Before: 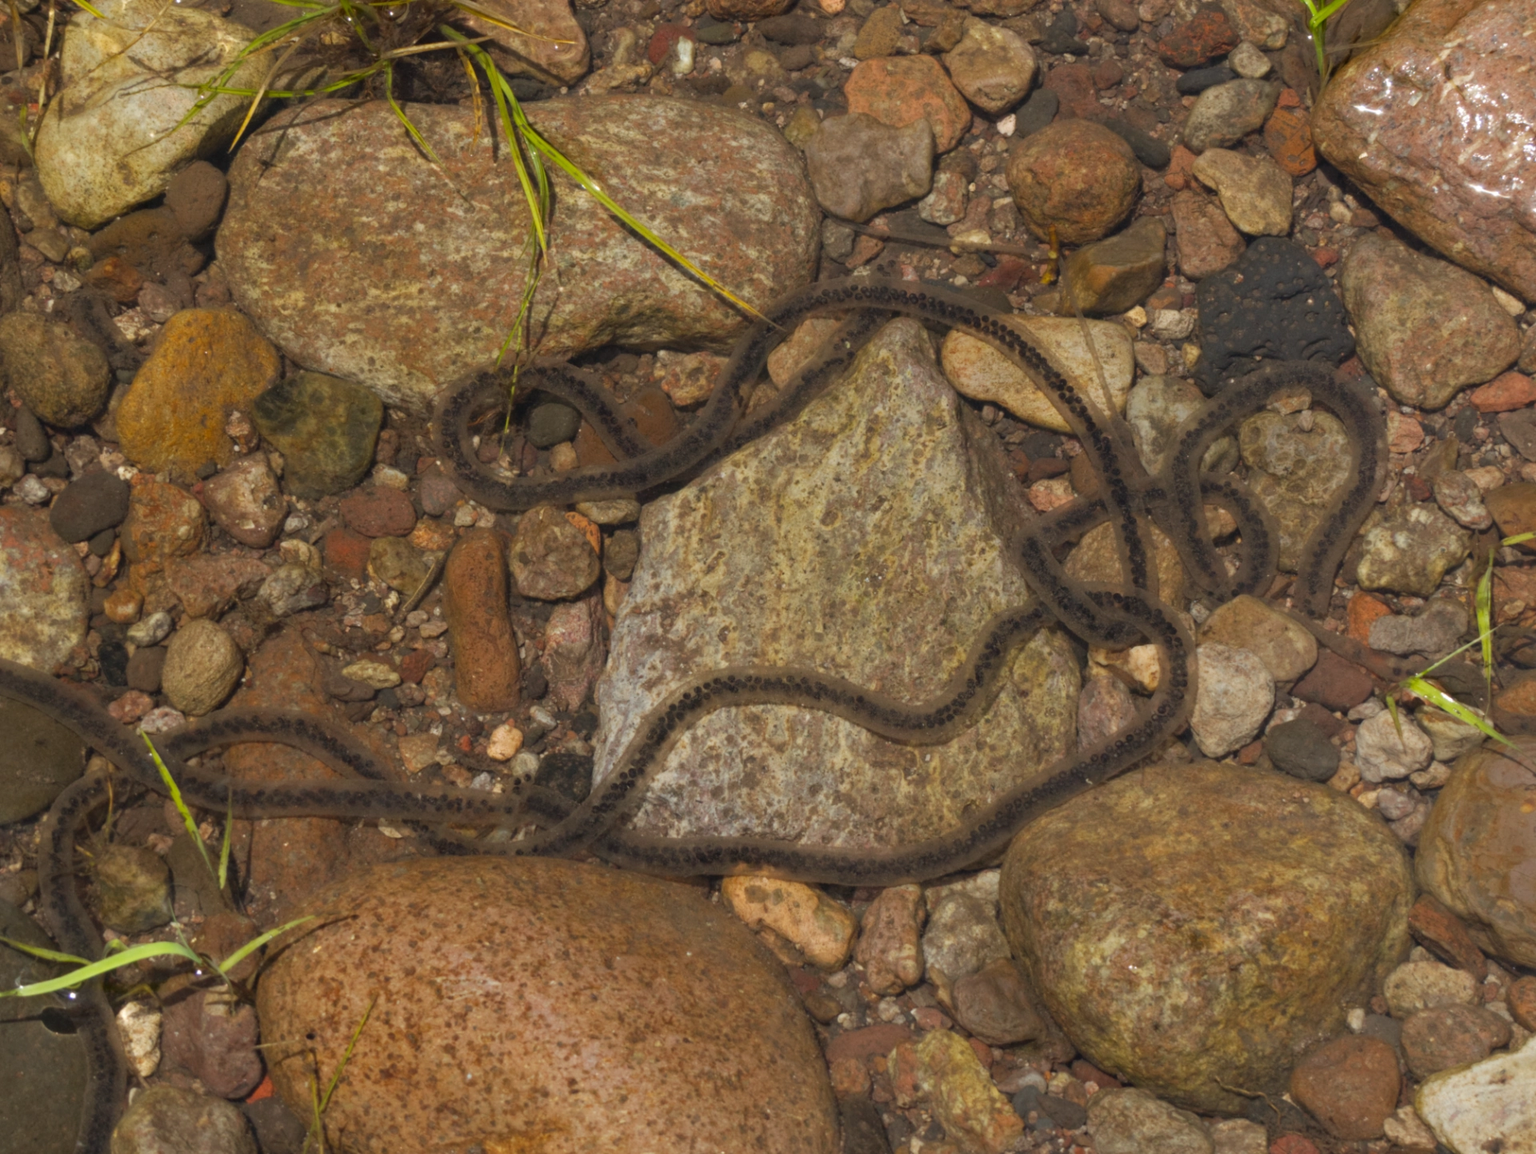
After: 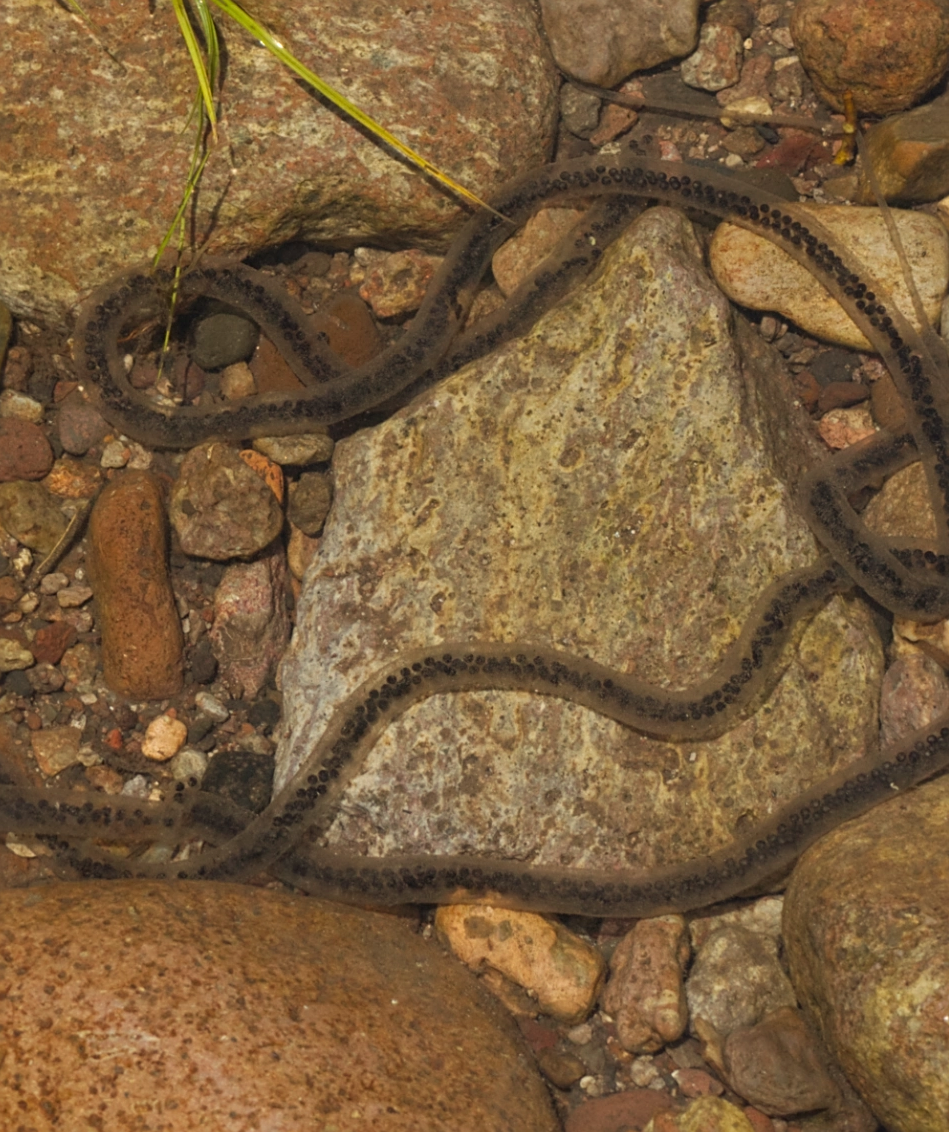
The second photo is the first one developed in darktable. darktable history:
crop and rotate: angle 0.02°, left 24.353%, top 13.219%, right 26.156%, bottom 8.224%
sharpen: on, module defaults
white balance: red 1.029, blue 0.92
